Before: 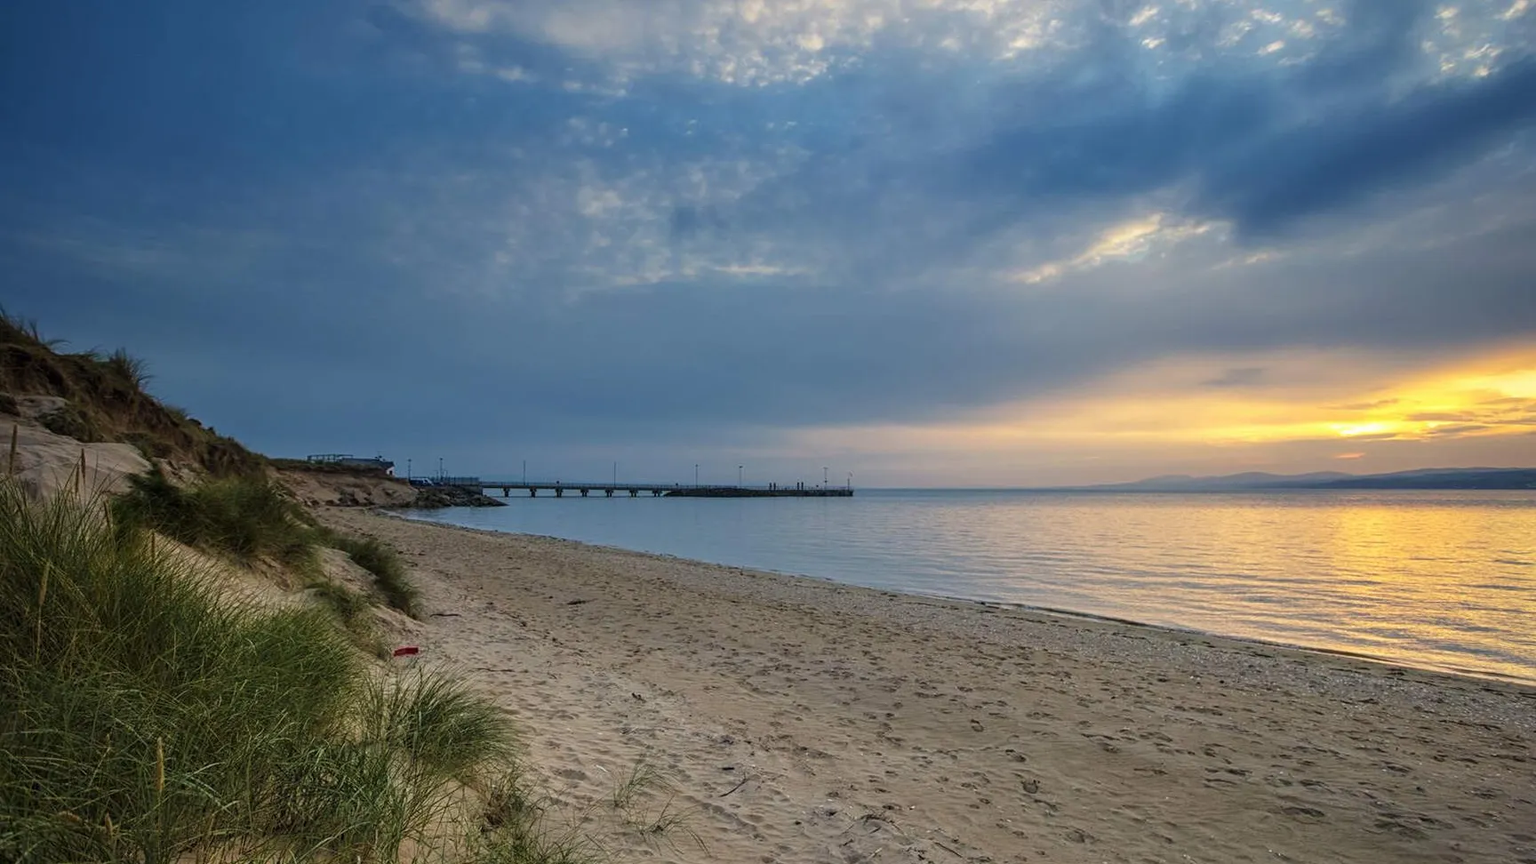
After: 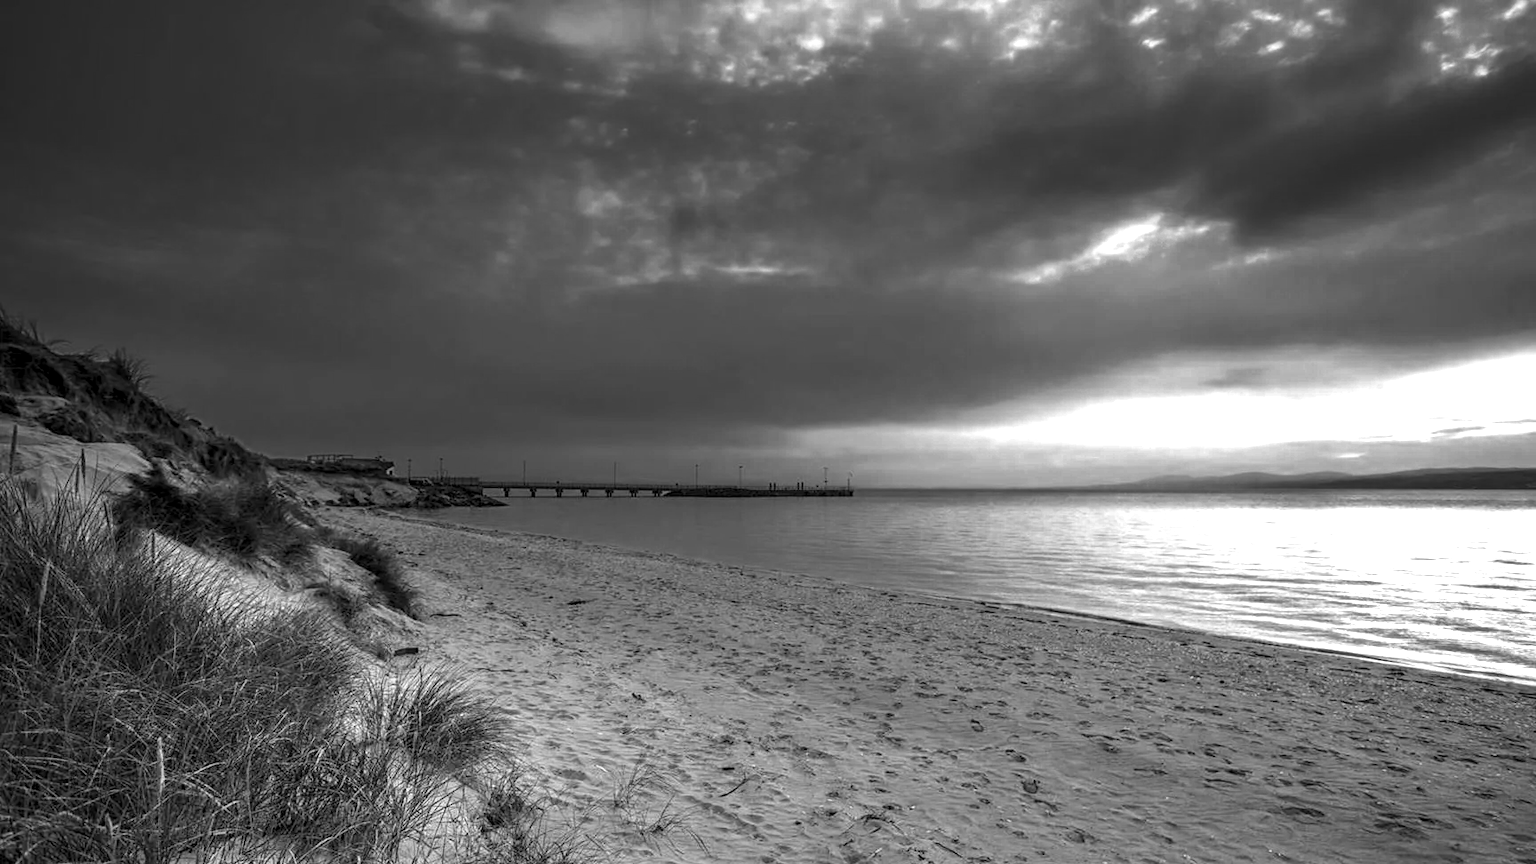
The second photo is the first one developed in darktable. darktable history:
local contrast: on, module defaults
color zones: curves: ch0 [(0, 0.554) (0.146, 0.662) (0.293, 0.86) (0.503, 0.774) (0.637, 0.106) (0.74, 0.072) (0.866, 0.488) (0.998, 0.569)]; ch1 [(0, 0) (0.143, 0) (0.286, 0) (0.429, 0) (0.571, 0) (0.714, 0) (0.857, 0)]
